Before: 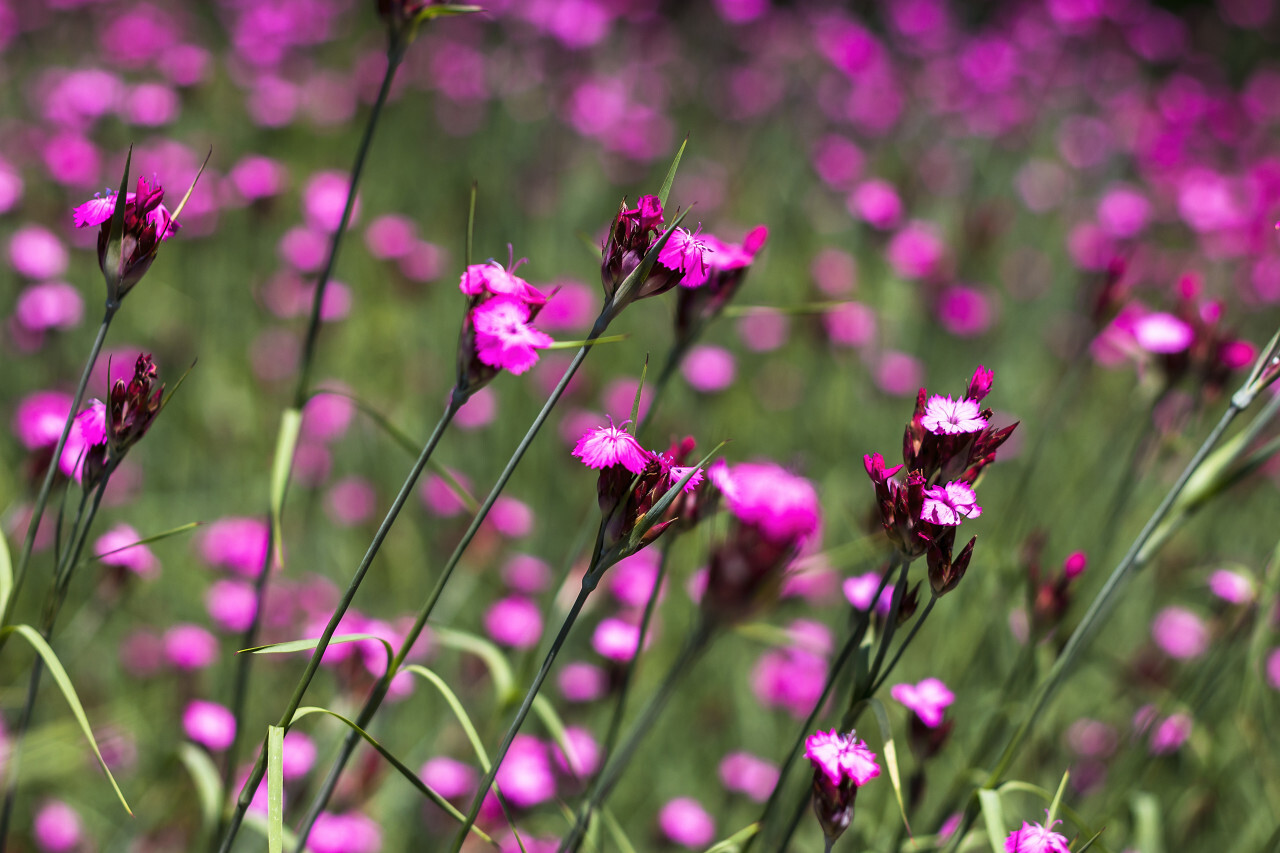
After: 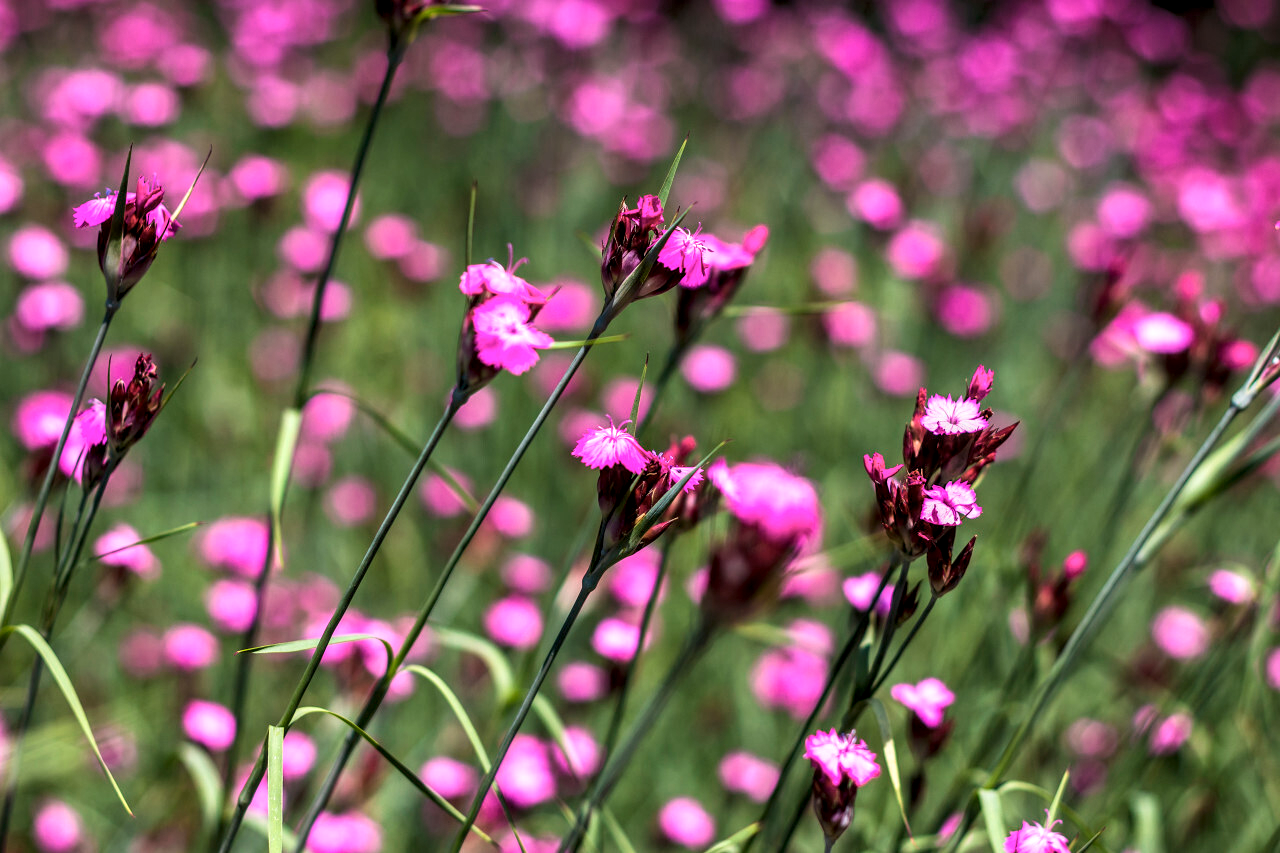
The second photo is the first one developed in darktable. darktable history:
color zones: curves: ch0 [(0, 0.558) (0.143, 0.559) (0.286, 0.529) (0.429, 0.505) (0.571, 0.5) (0.714, 0.5) (0.857, 0.5) (1, 0.558)]; ch1 [(0, 0.469) (0.01, 0.469) (0.12, 0.446) (0.248, 0.469) (0.5, 0.5) (0.748, 0.5) (0.99, 0.469) (1, 0.469)]
local contrast: detail 130%
